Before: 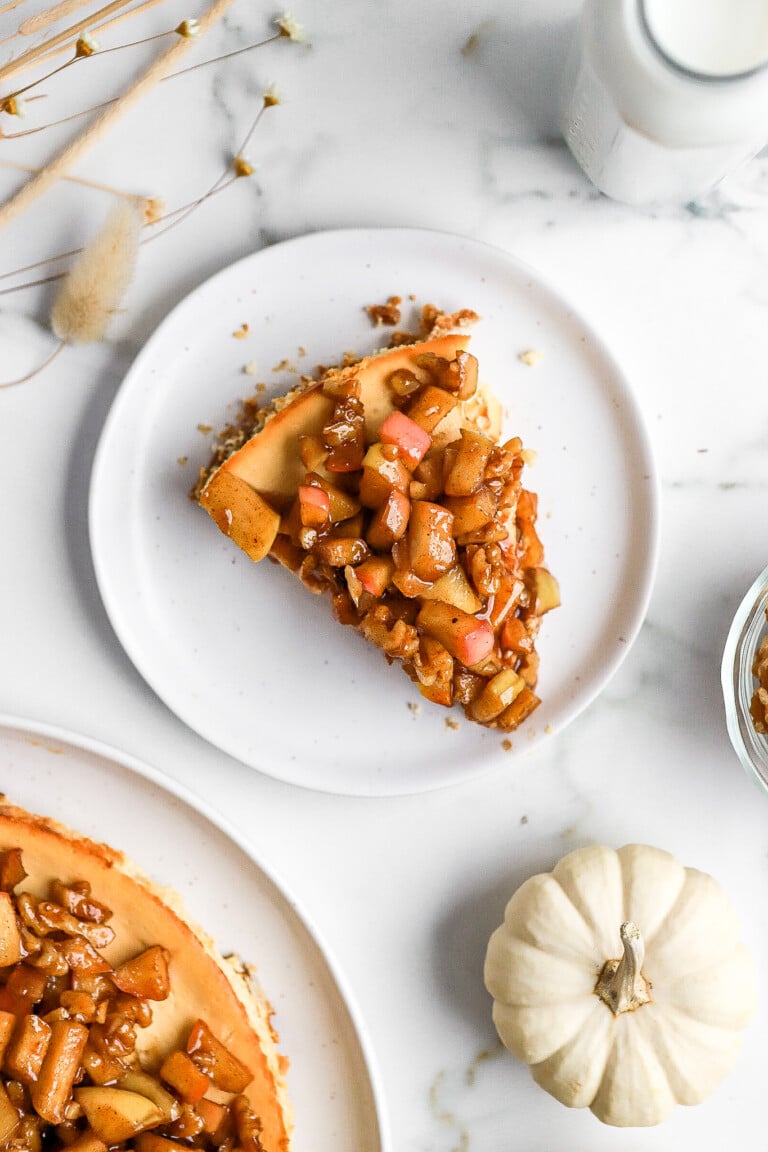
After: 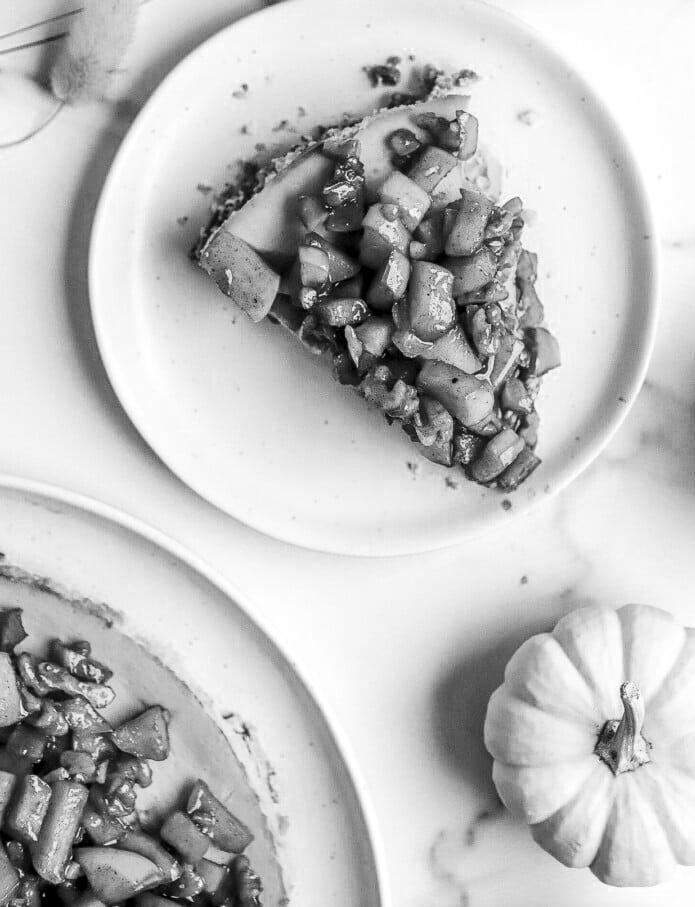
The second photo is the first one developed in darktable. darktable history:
color zones: curves: ch0 [(0.473, 0.374) (0.742, 0.784)]; ch1 [(0.354, 0.737) (0.742, 0.705)]; ch2 [(0.318, 0.421) (0.758, 0.532)]
crop: top 20.916%, right 9.437%, bottom 0.316%
local contrast: on, module defaults
contrast brightness saturation: contrast 0.19, brightness -0.11, saturation 0.21
white balance: red 1.009, blue 0.985
monochrome: on, module defaults
